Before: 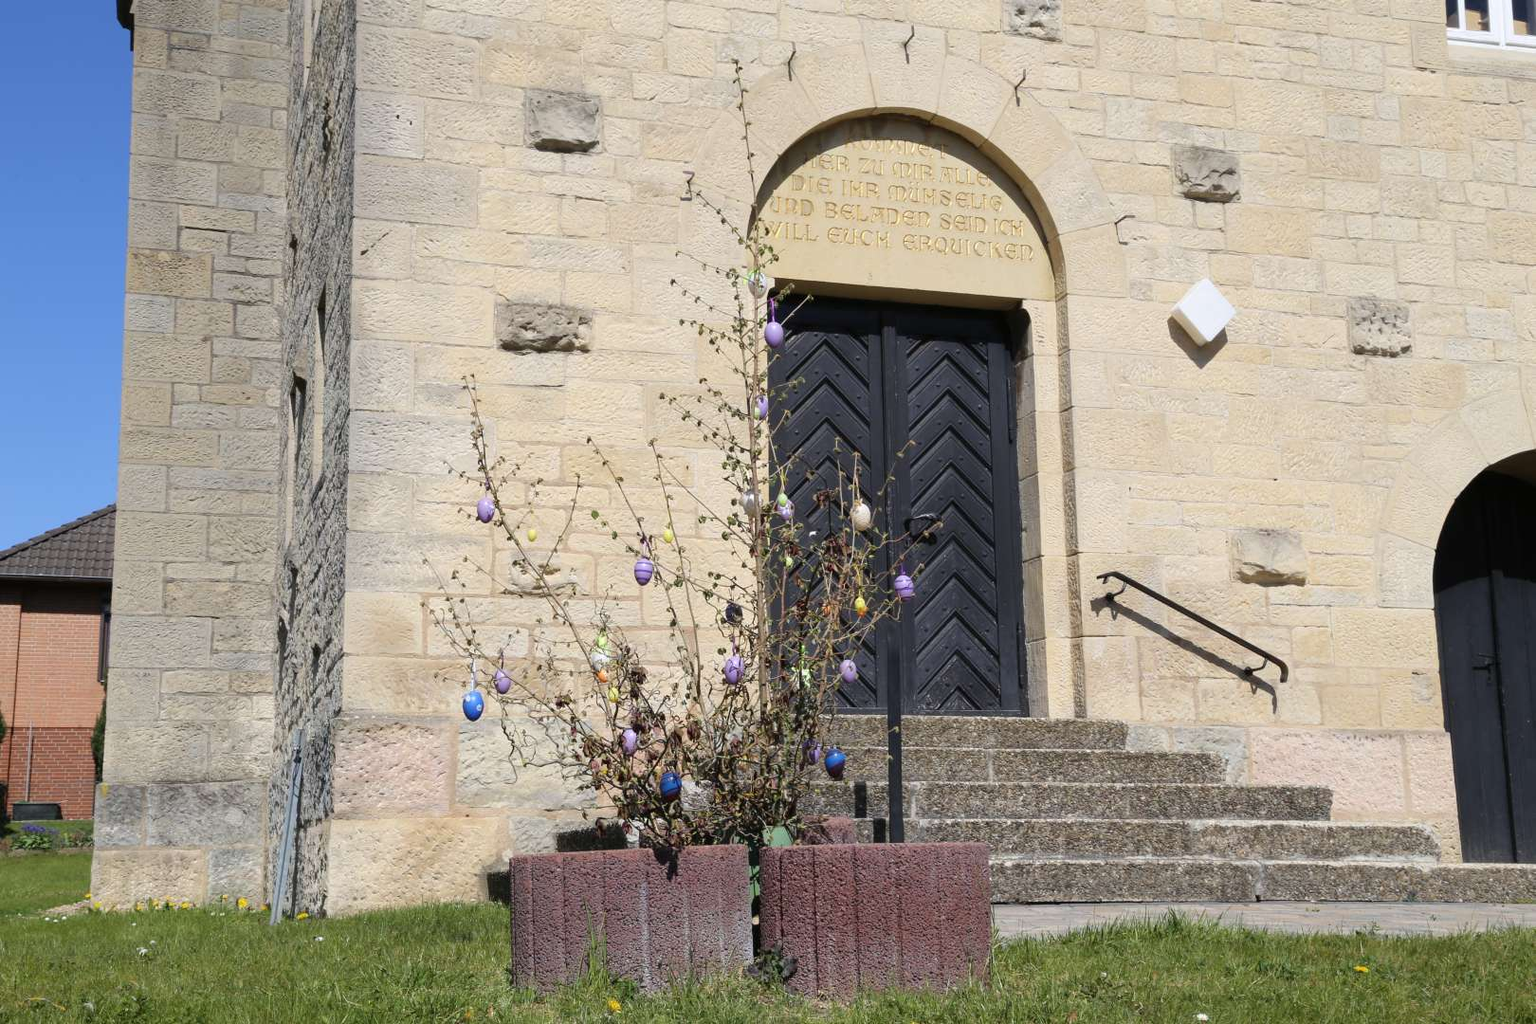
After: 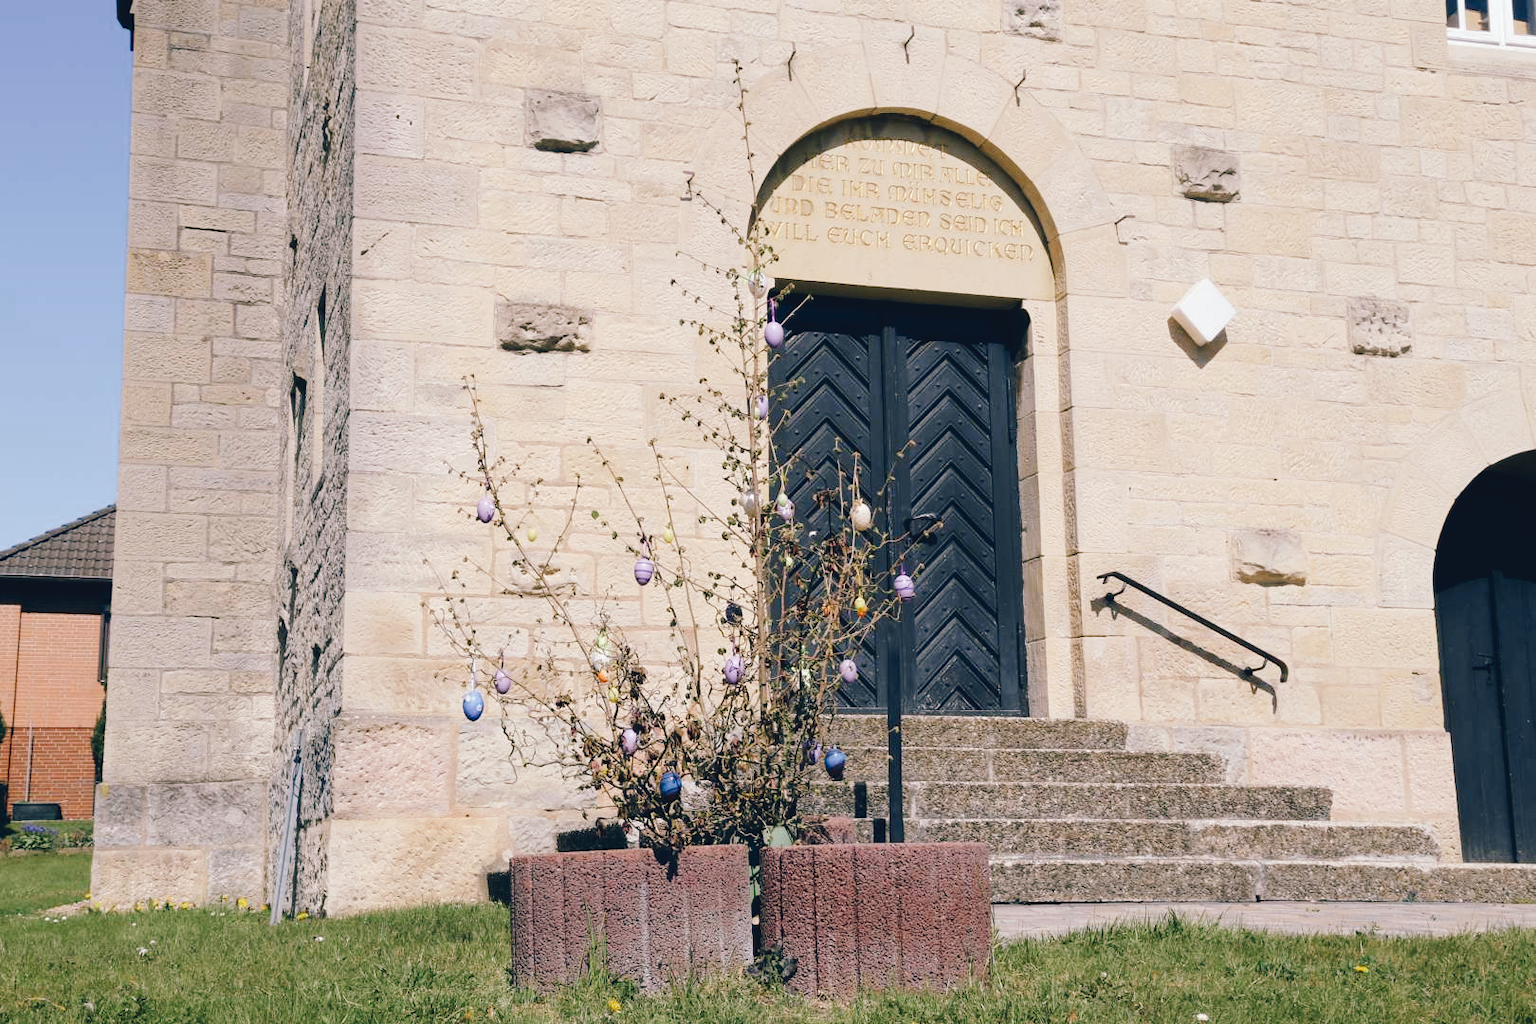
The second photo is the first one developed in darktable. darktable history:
tone curve: curves: ch0 [(0, 0) (0.003, 0.047) (0.011, 0.05) (0.025, 0.053) (0.044, 0.057) (0.069, 0.062) (0.1, 0.084) (0.136, 0.115) (0.177, 0.159) (0.224, 0.216) (0.277, 0.289) (0.335, 0.382) (0.399, 0.474) (0.468, 0.561) (0.543, 0.636) (0.623, 0.705) (0.709, 0.778) (0.801, 0.847) (0.898, 0.916) (1, 1)], preserve colors none
color look up table: target L [93.27, 94.24, 89.03, 82.97, 84.54, 66.42, 60.79, 62.73, 42.32, 38.99, 23.43, 200.7, 88.63, 80.77, 64.72, 58.62, 58.27, 53.07, 53.29, 54.09, 48.66, 39.55, 30.58, 22.2, 17.61, 2.089, 96.45, 78.4, 75.52, 81.61, 79, 56.35, 69.86, 56.43, 55.16, 52.1, 53.61, 28.37, 35.62, 26.07, 6.365, 88.46, 90.35, 76.61, 68.45, 76.08, 69.22, 39.35, 39.39], target a [-4.757, -14.77, -22.07, -7.901, -29.31, -25.49, -50.42, -19.78, -16.81, -30.08, -20.34, 0, 6.916, 3.34, 48.51, 56.69, 16.58, 35.86, 71.11, 63.28, 70.02, 54.33, 4.401, 33.33, 5.561, -4.077, 3.718, 33.26, 40.29, 21.32, 38.61, 69.29, 8.324, 26.33, 14.02, 49.28, 41.31, 30.13, 19.31, 13.92, 6.818, -24.55, -12.4, -25.84, 1.192, -5.994, -16.85, -22.09, -11.63], target b [29.74, 46.31, 27.54, 10.85, 7.073, 45.1, 34.63, 11.22, 27.73, 19.62, 8.947, 0, 27.03, 63.47, 30.08, 59.32, 27.69, 47.38, 27.4, 18.44, 53.72, 36.63, 2.672, 4.551, 13.93, -17.09, -1.013, -0.476, -12.13, -19.19, -22.64, -4.925, -40.55, -9.887, -32.88, -23.82, -43.08, -15.25, -66.63, -47.01, -24.59, -13.86, -6.597, -8.242, -2.343, -26.51, -19.02, -4.402, -29], num patches 49
